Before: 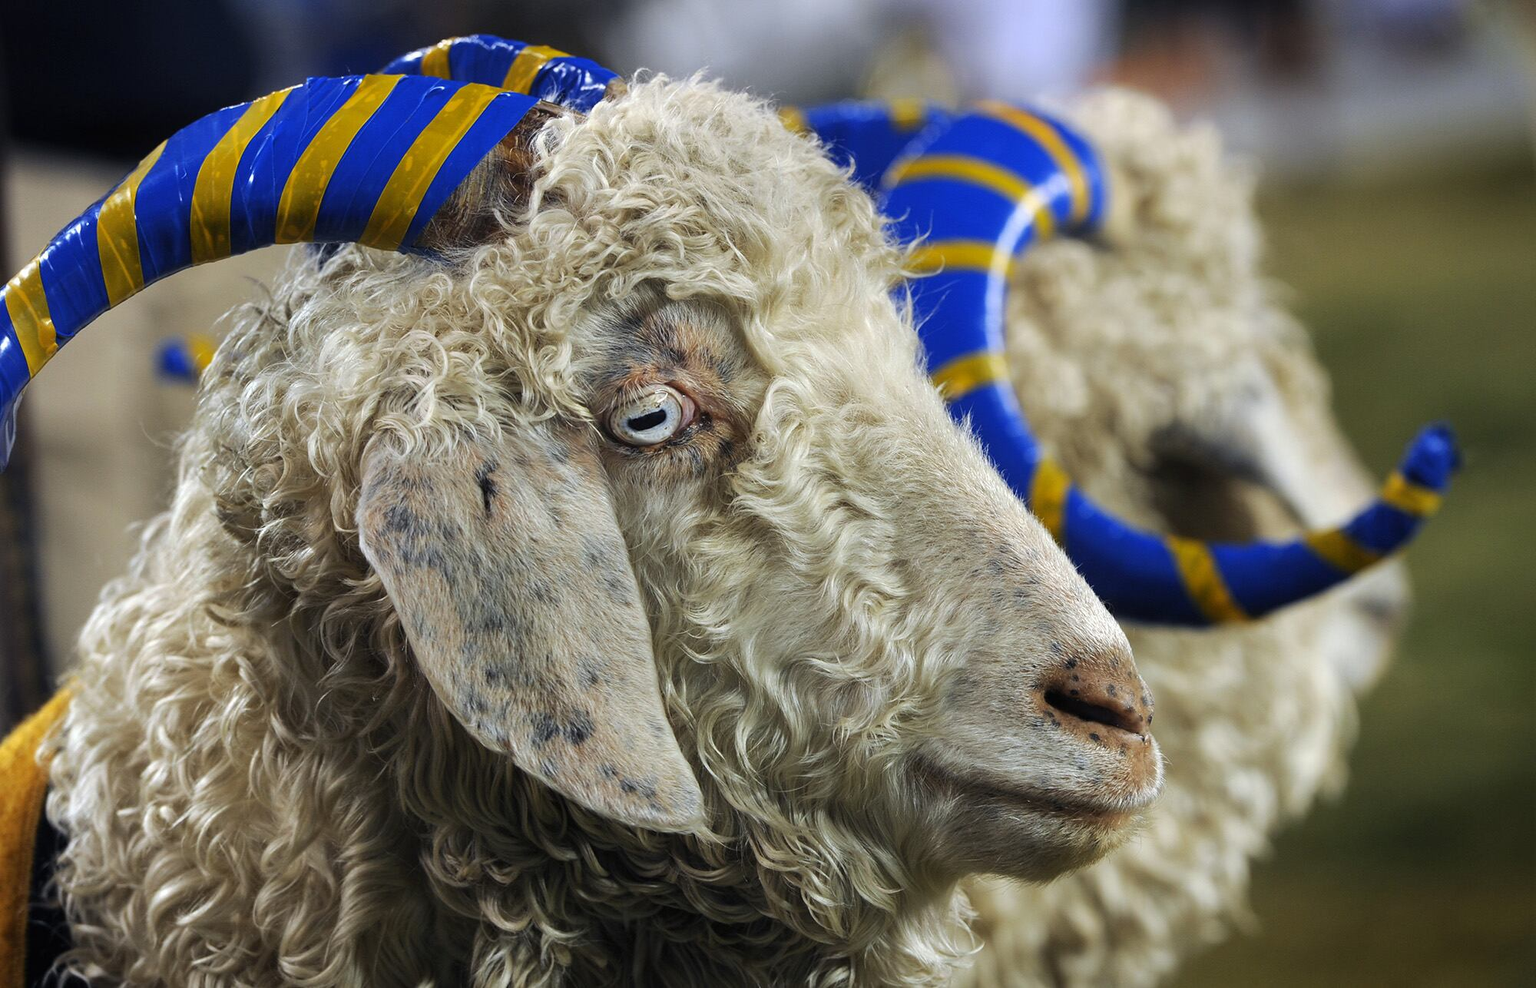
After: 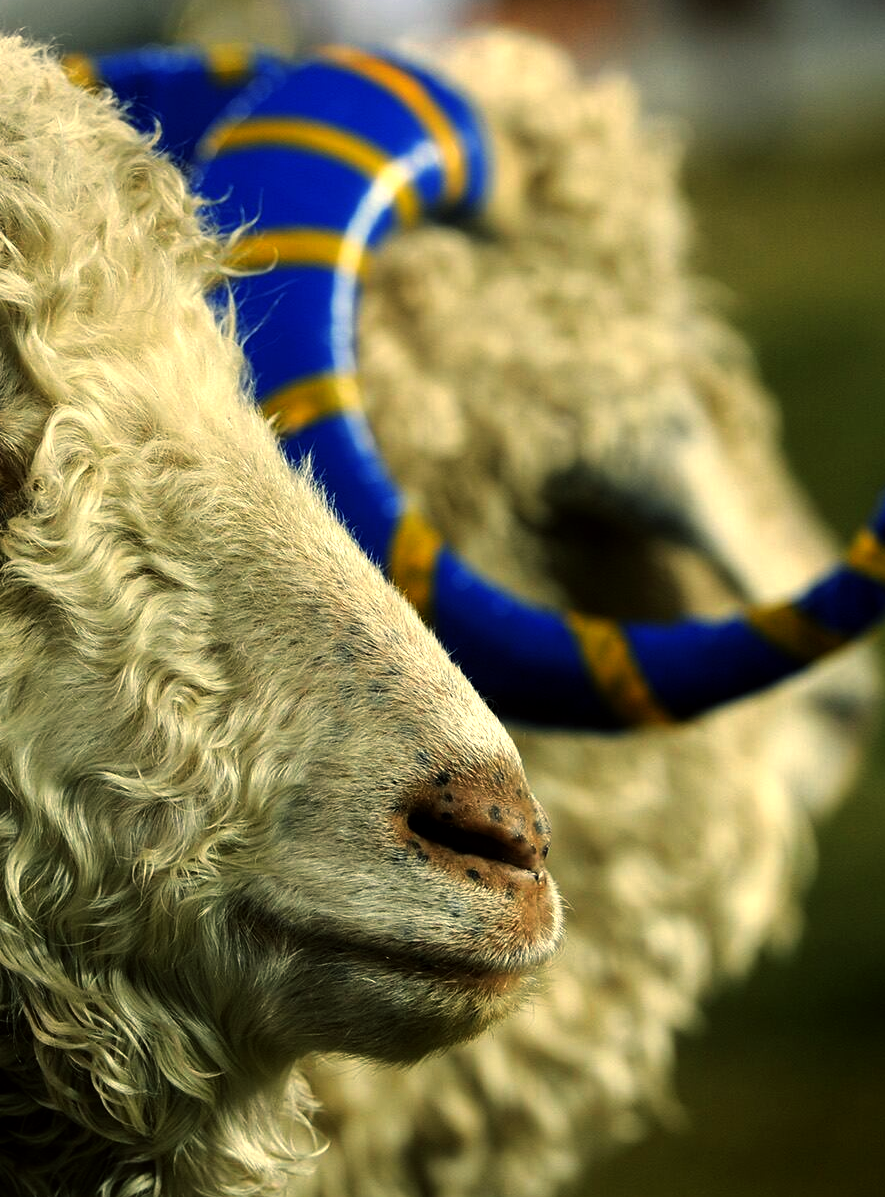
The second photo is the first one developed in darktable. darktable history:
crop: left 47.628%, top 6.643%, right 7.874%
color balance: mode lift, gamma, gain (sRGB), lift [1.014, 0.966, 0.918, 0.87], gamma [0.86, 0.734, 0.918, 0.976], gain [1.063, 1.13, 1.063, 0.86]
